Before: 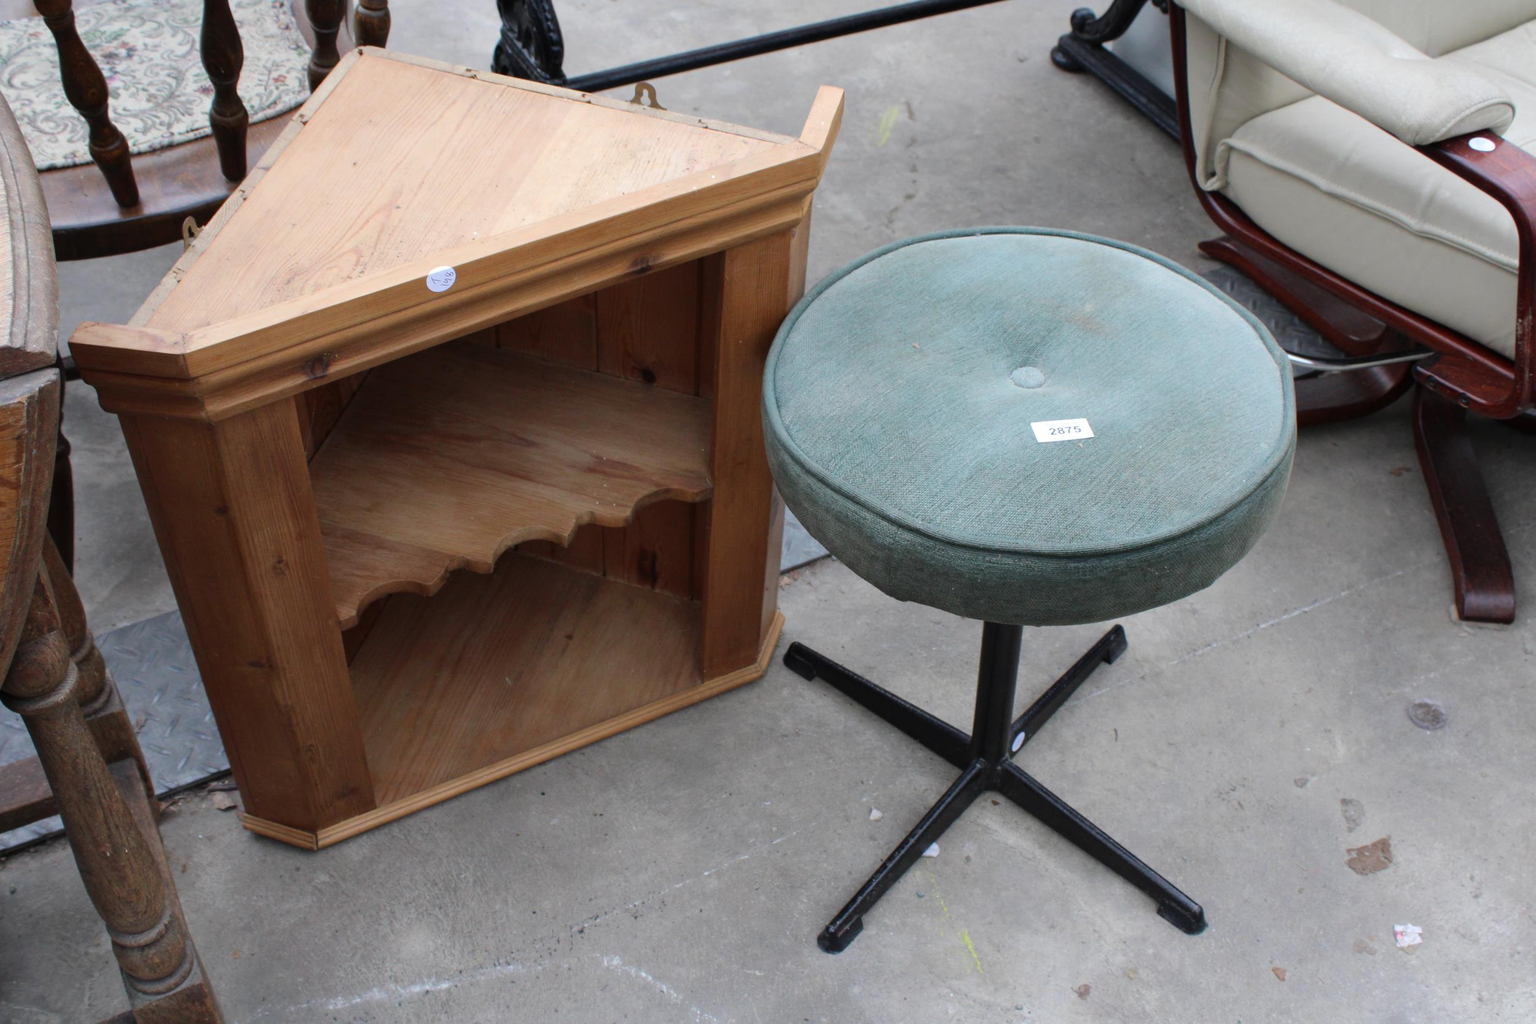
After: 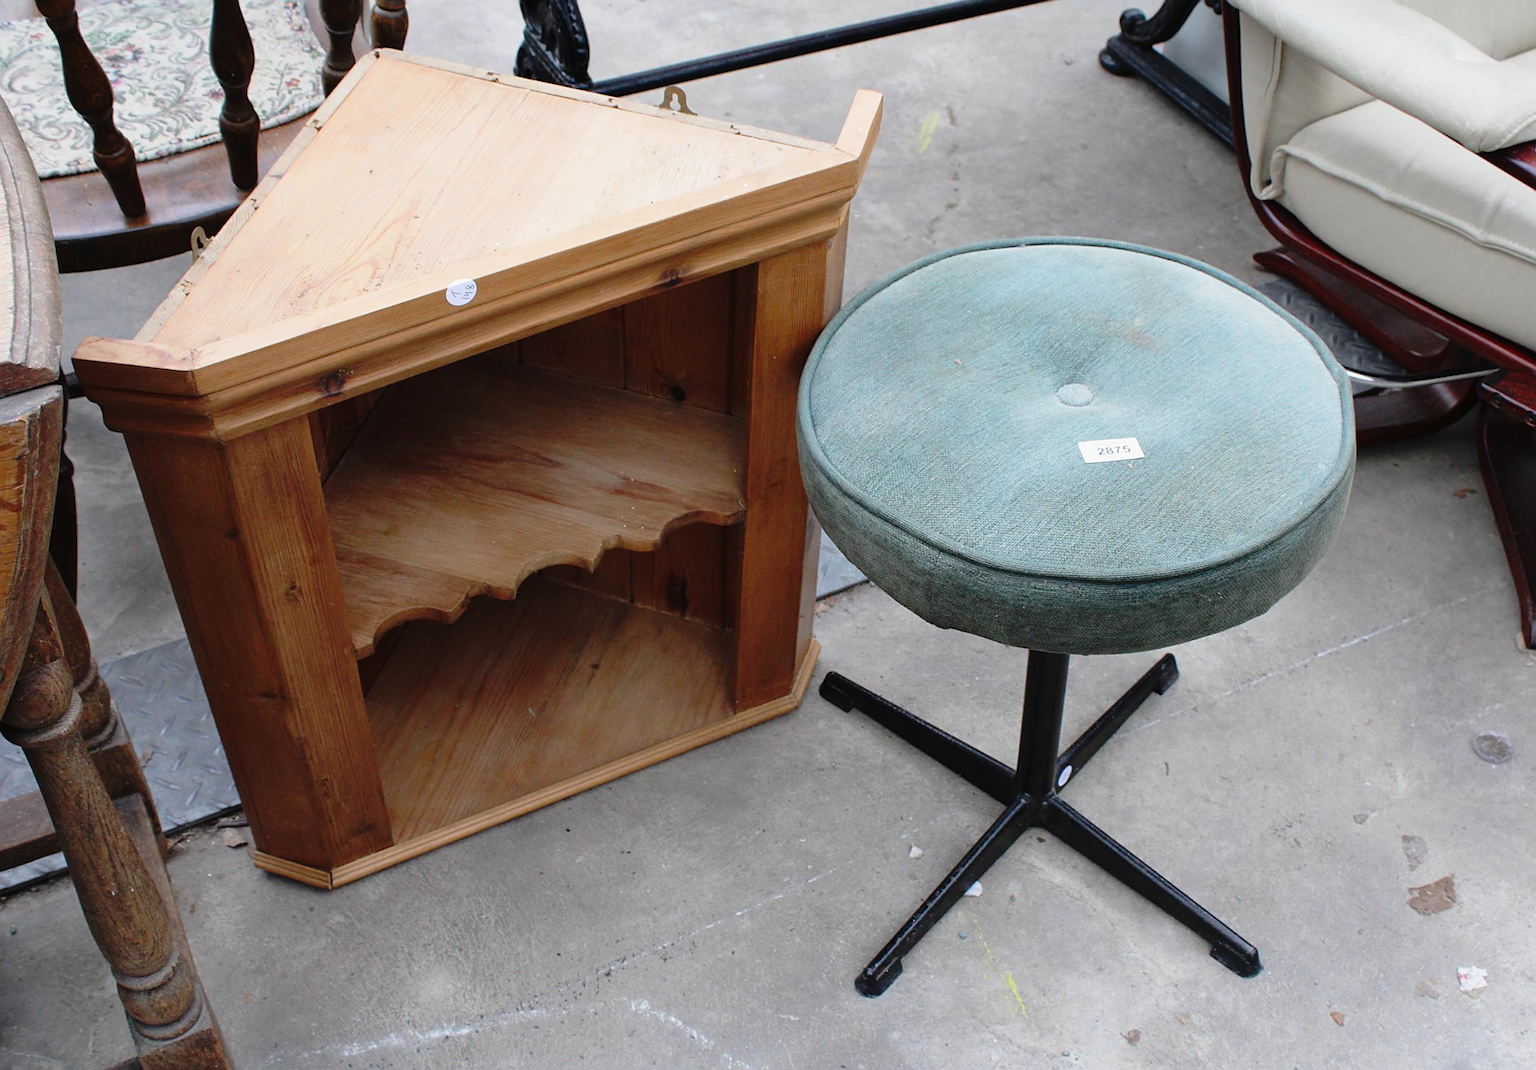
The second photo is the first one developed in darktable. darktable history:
tone curve: curves: ch0 [(0, 0.009) (0.105, 0.08) (0.195, 0.18) (0.283, 0.316) (0.384, 0.434) (0.485, 0.531) (0.638, 0.69) (0.81, 0.872) (1, 0.977)]; ch1 [(0, 0) (0.161, 0.092) (0.35, 0.33) (0.379, 0.401) (0.456, 0.469) (0.502, 0.5) (0.525, 0.514) (0.586, 0.604) (0.642, 0.645) (0.858, 0.817) (1, 0.942)]; ch2 [(0, 0) (0.371, 0.362) (0.437, 0.437) (0.48, 0.49) (0.53, 0.515) (0.56, 0.571) (0.622, 0.606) (0.881, 0.795) (1, 0.929)], preserve colors none
crop: right 4.336%, bottom 0.046%
sharpen: on, module defaults
